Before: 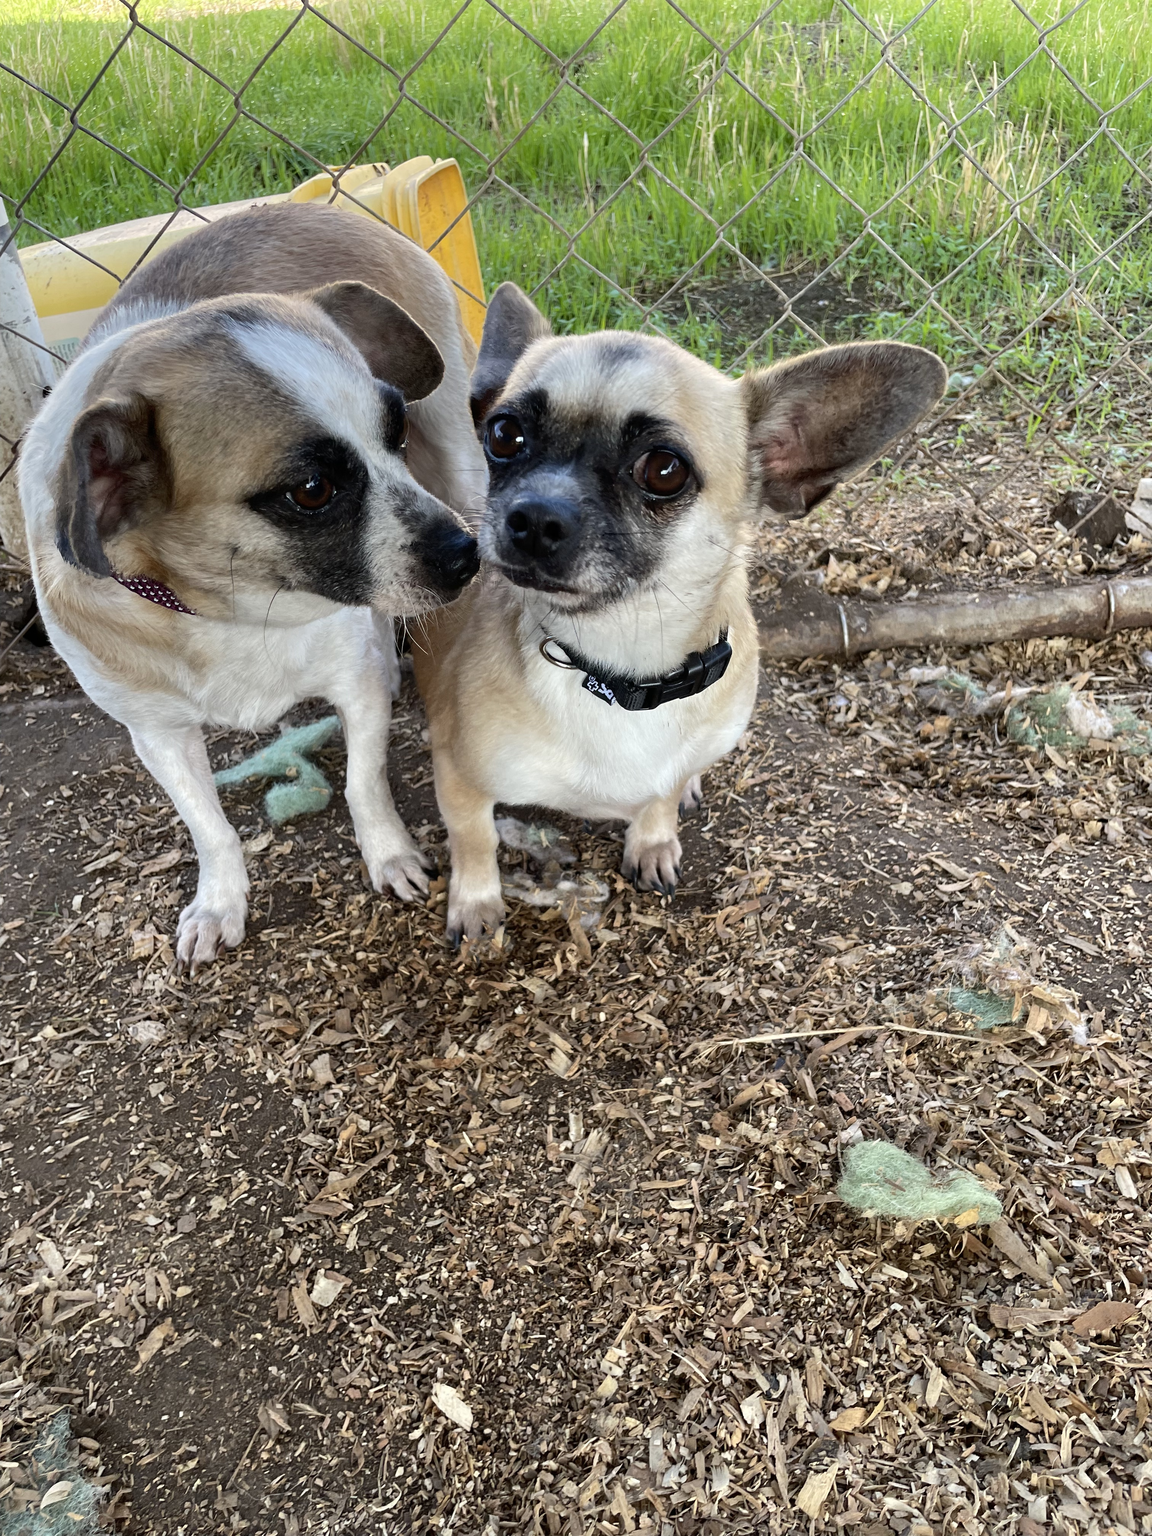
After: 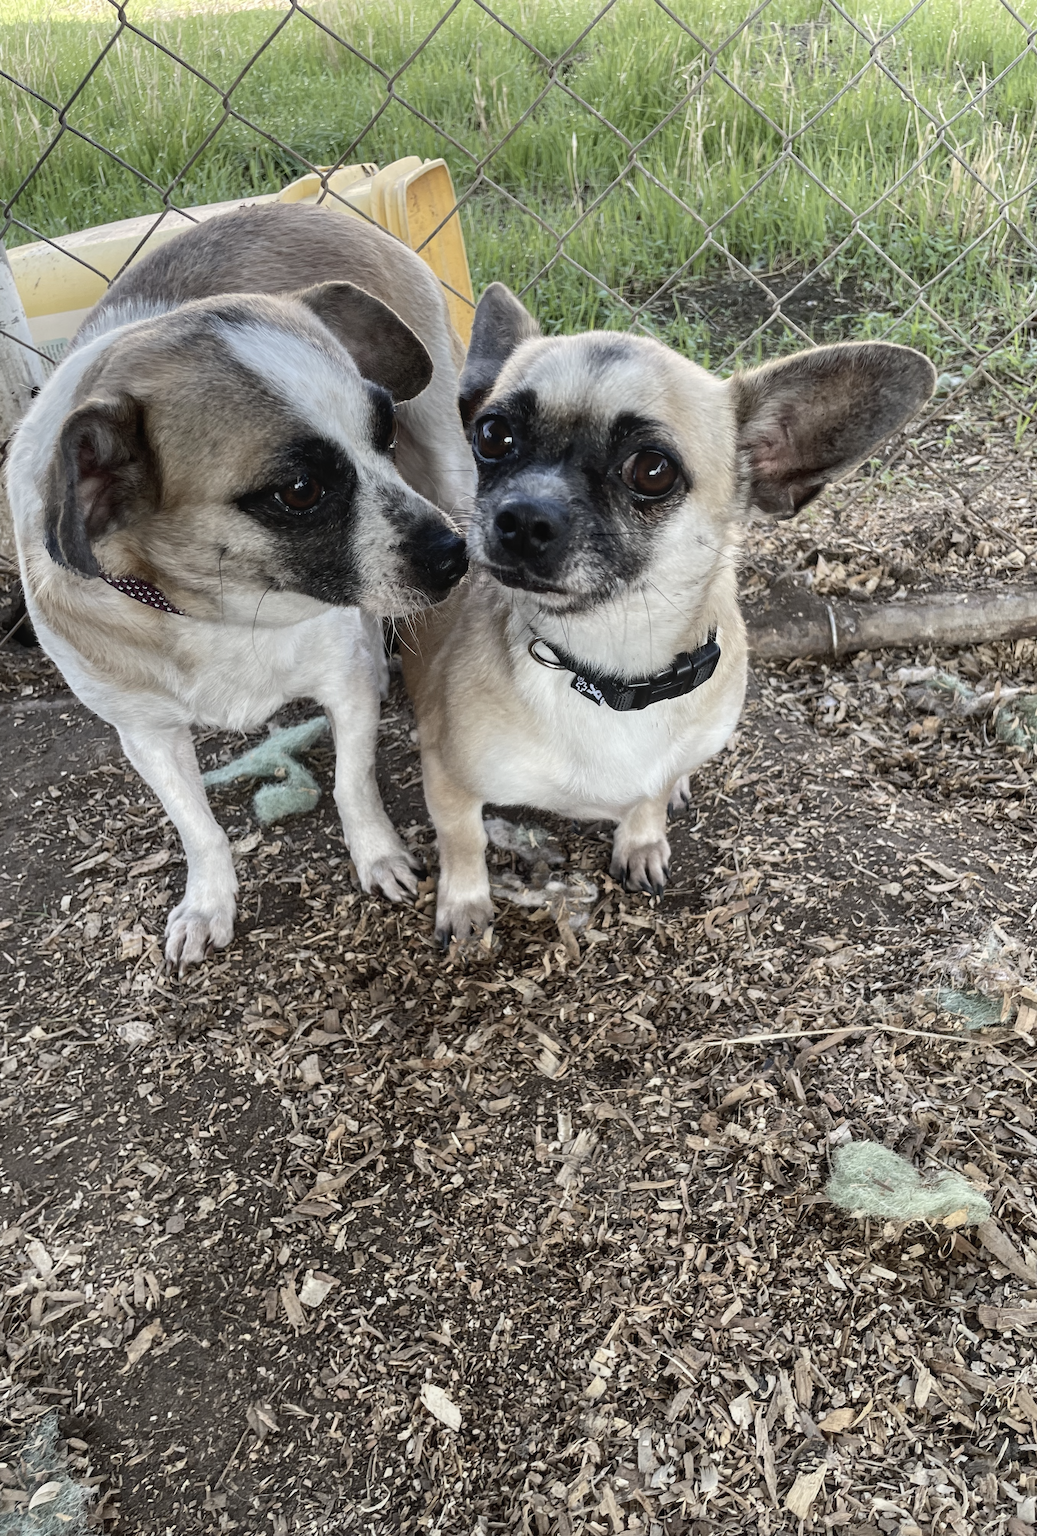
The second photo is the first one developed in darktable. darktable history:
local contrast: detail 110%
contrast brightness saturation: contrast 0.1, saturation -0.36
crop and rotate: left 1.088%, right 8.807%
